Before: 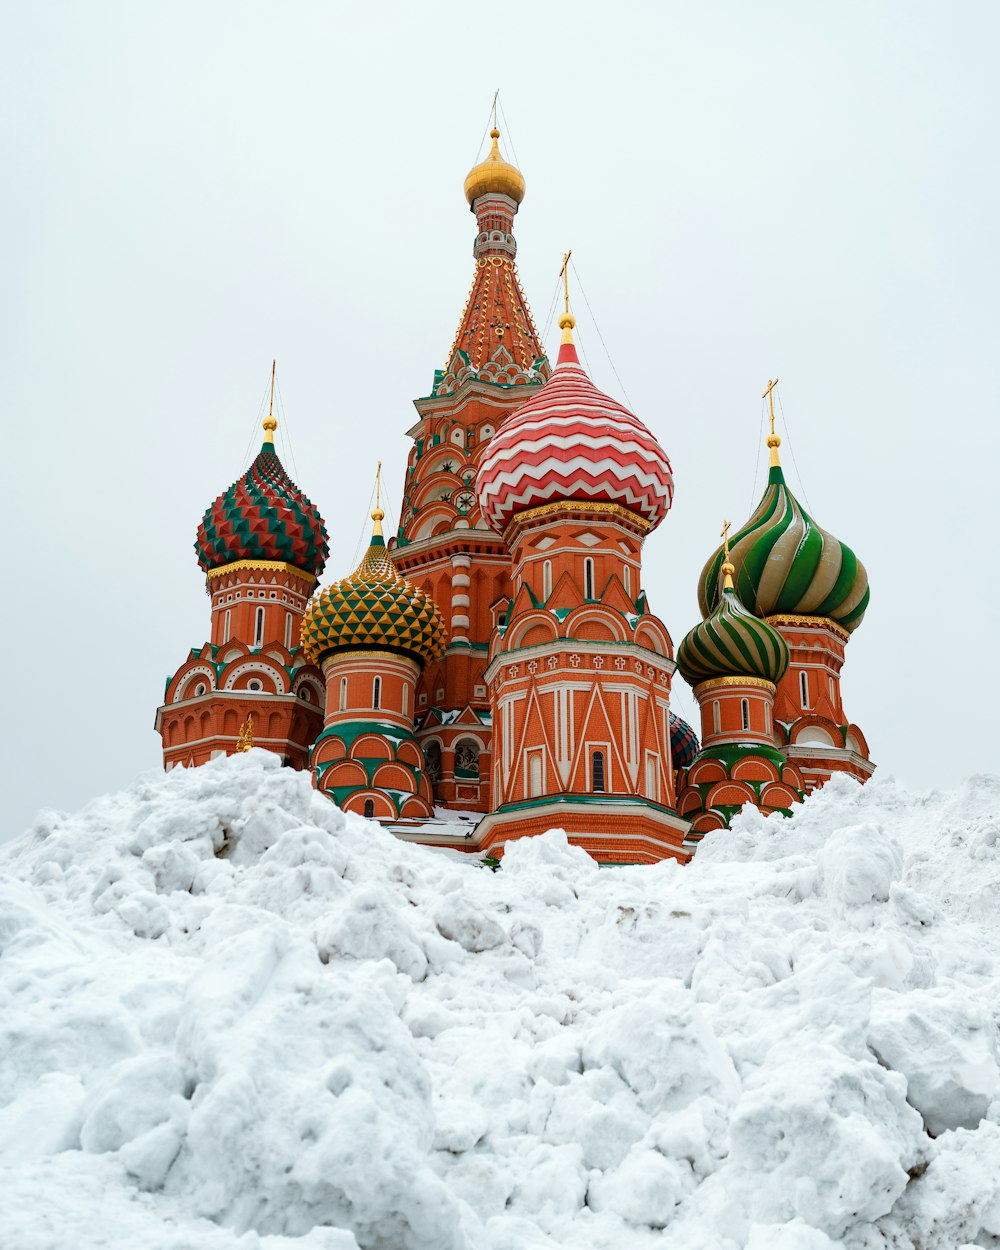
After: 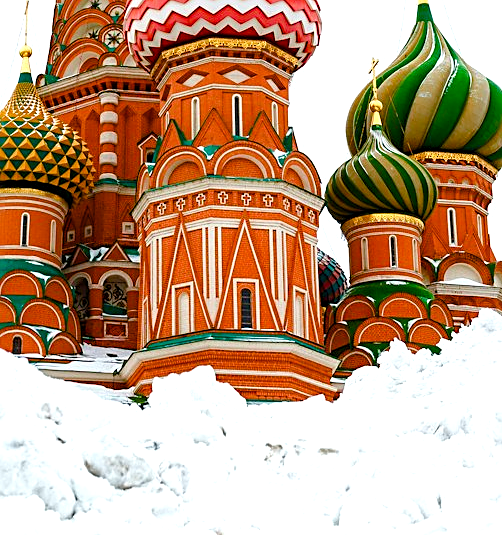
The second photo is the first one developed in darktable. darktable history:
exposure: exposure 0.603 EV, compensate highlight preservation false
sharpen: on, module defaults
crop: left 35.212%, top 37.096%, right 14.533%, bottom 20.049%
color balance rgb: perceptual saturation grading › global saturation 20%, perceptual saturation grading › highlights -25.537%, perceptual saturation grading › shadows 49.956%, global vibrance 20%
